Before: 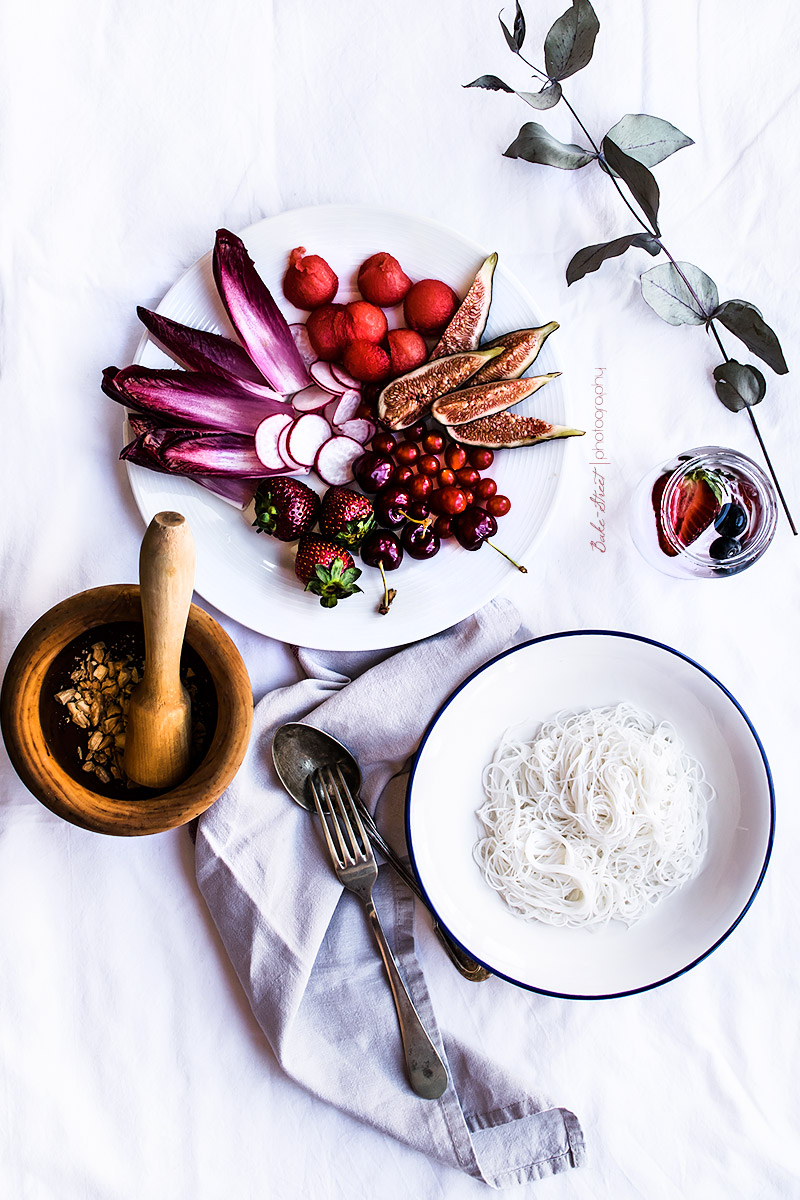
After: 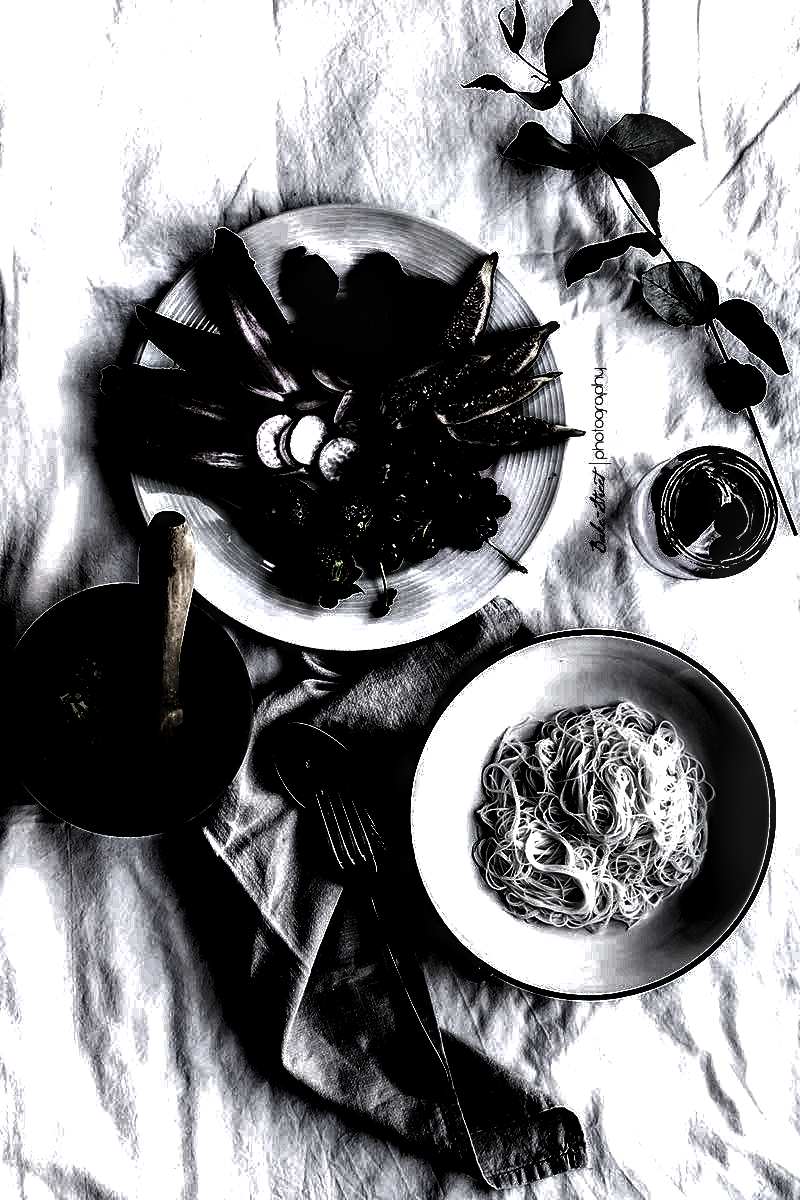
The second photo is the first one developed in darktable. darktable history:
exposure: exposure 0.131 EV, compensate highlight preservation false
levels: levels [0.721, 0.937, 0.997]
local contrast: highlights 20%, shadows 70%, detail 170%
